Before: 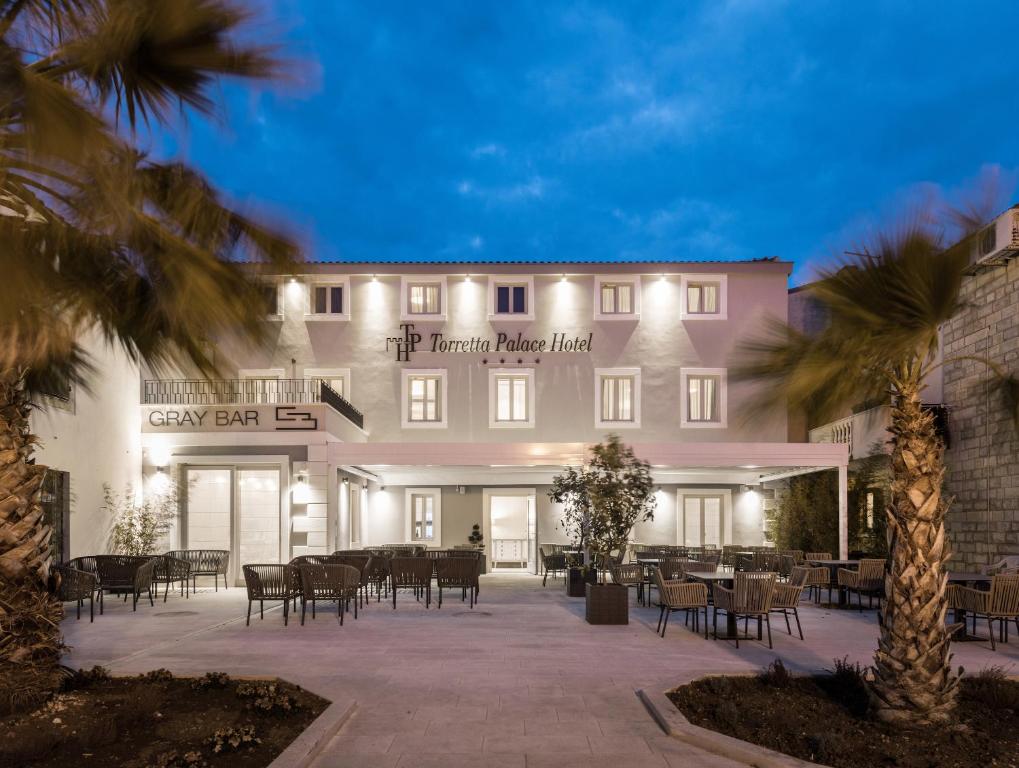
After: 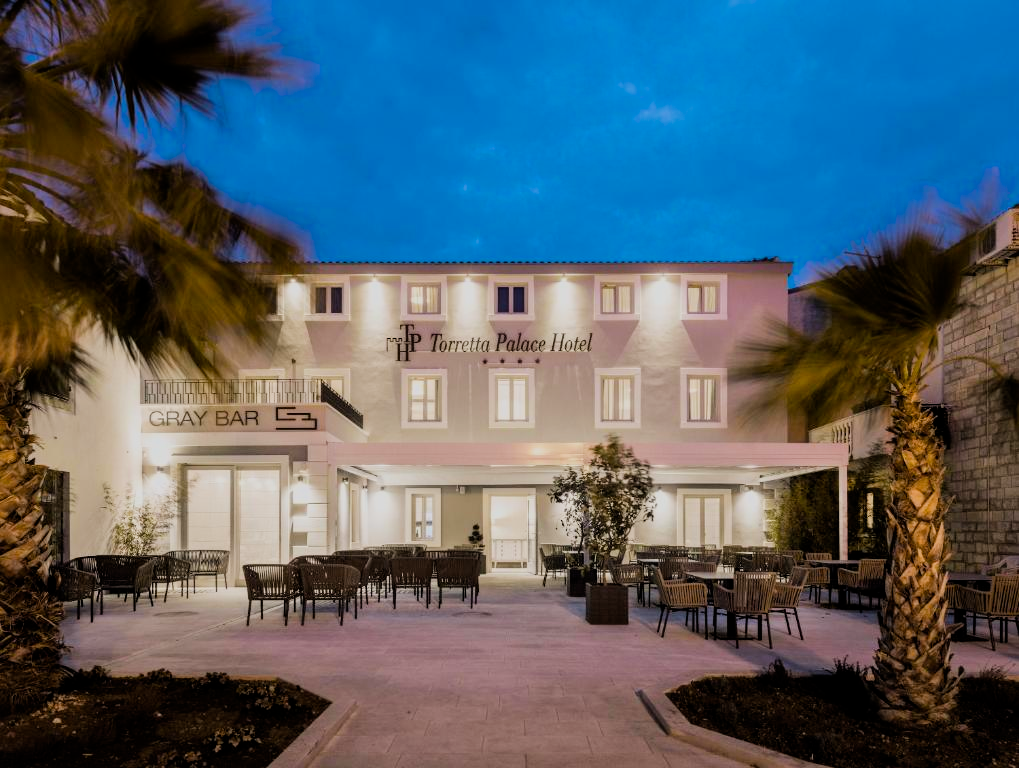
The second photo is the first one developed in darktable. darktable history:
filmic rgb: middle gray luminance 29.09%, black relative exposure -10.28 EV, white relative exposure 5.47 EV, target black luminance 0%, hardness 3.94, latitude 2.93%, contrast 1.13, highlights saturation mix 3.64%, shadows ↔ highlights balance 15.43%
color balance rgb: perceptual saturation grading › global saturation 25.86%, global vibrance 20%
